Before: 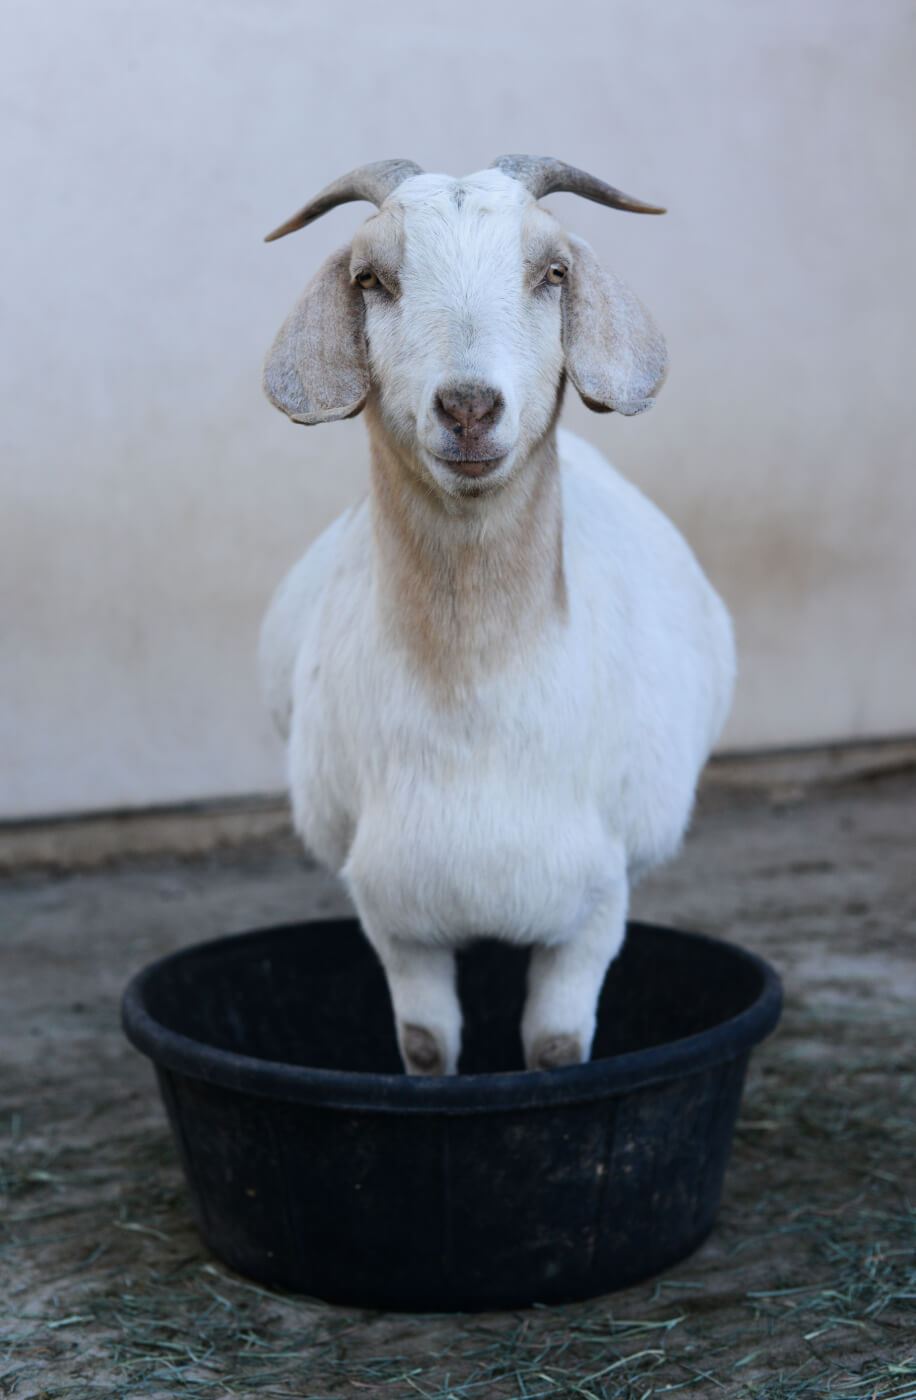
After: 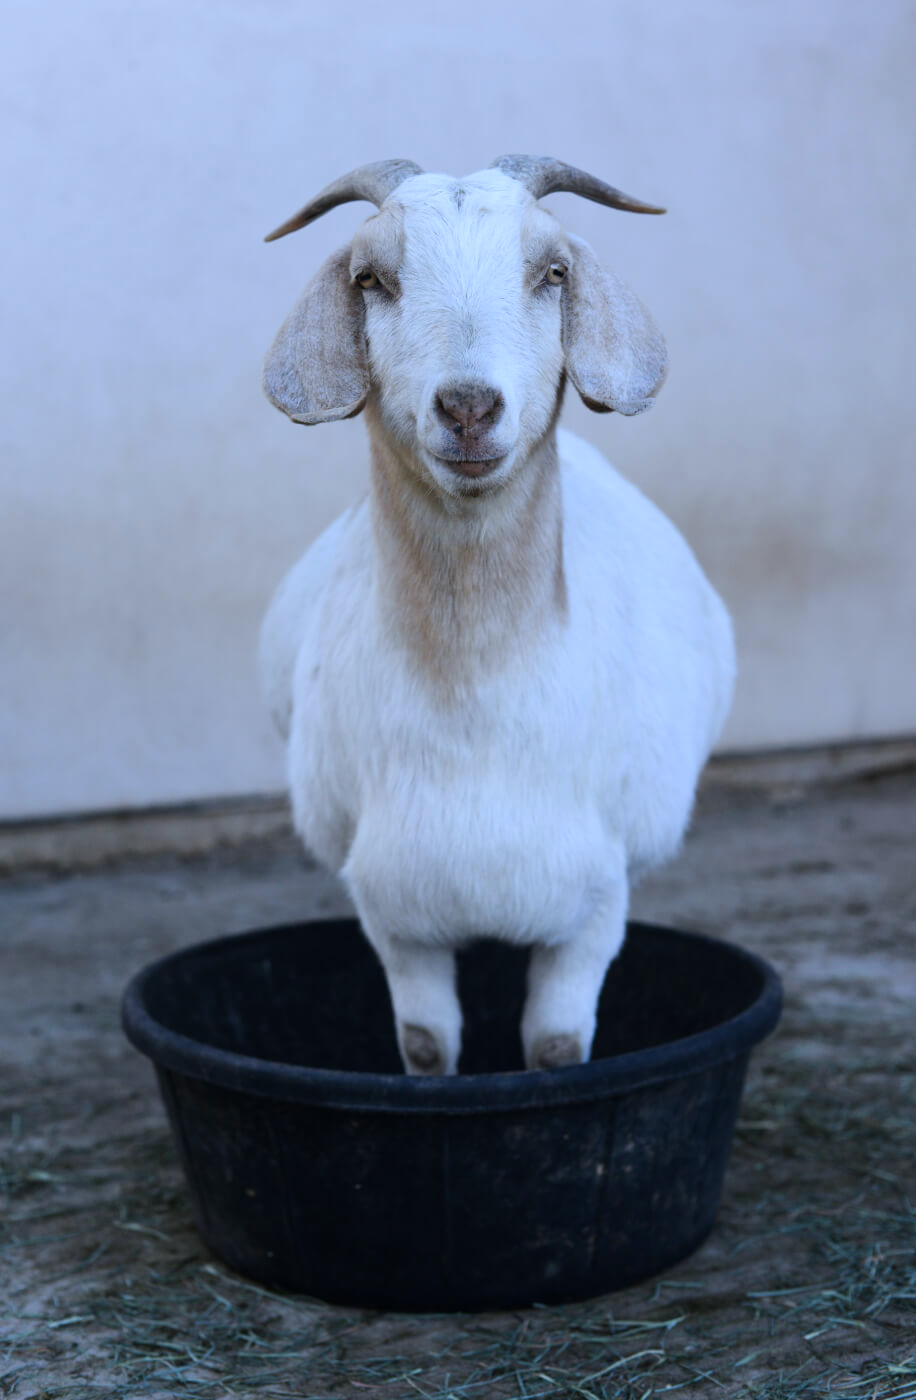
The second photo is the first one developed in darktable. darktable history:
white balance: red 0.931, blue 1.11
exposure: compensate highlight preservation false
